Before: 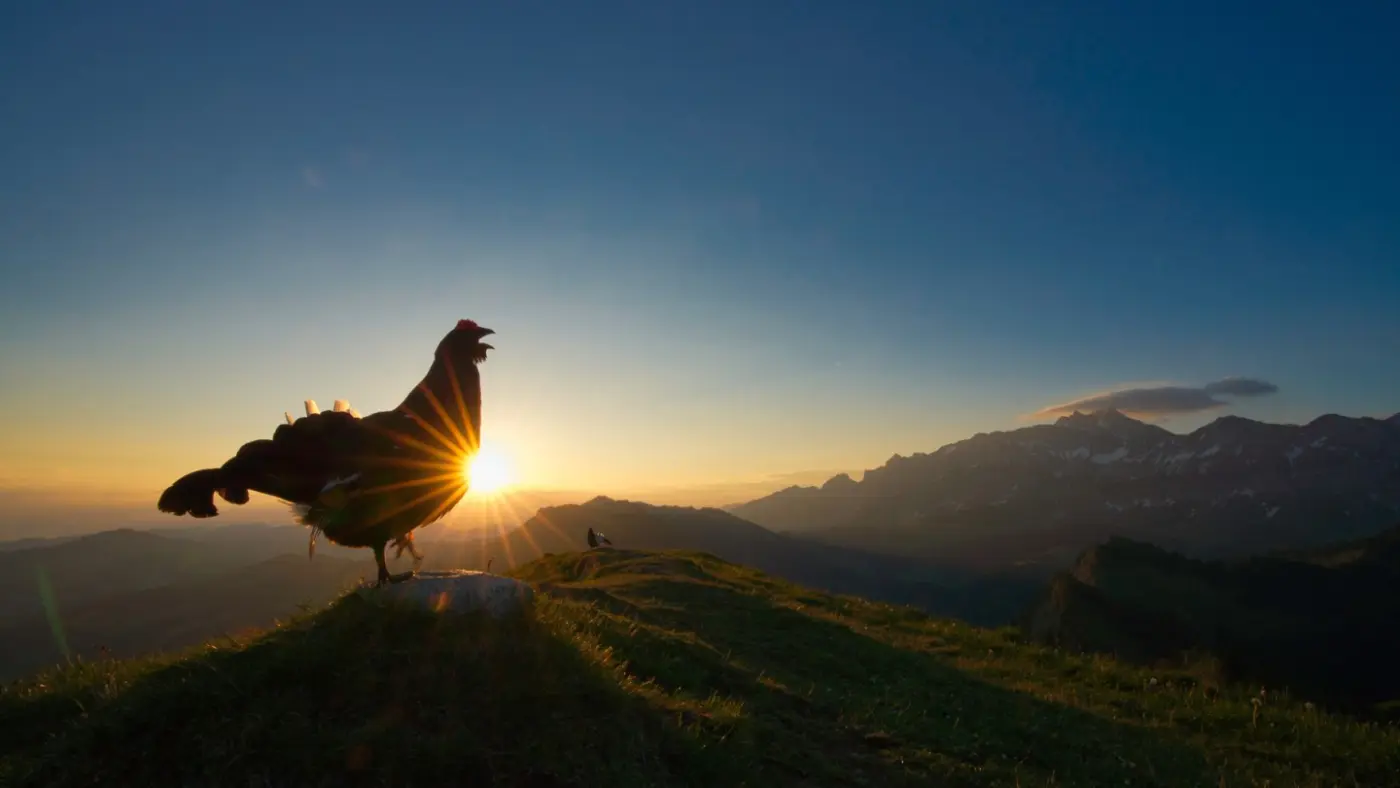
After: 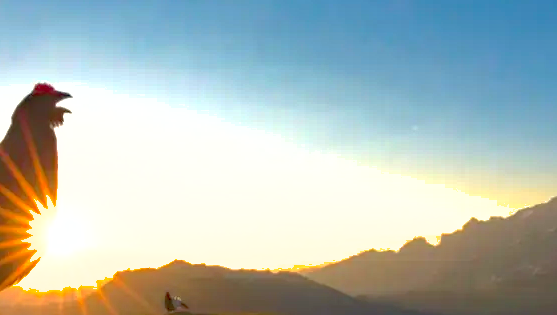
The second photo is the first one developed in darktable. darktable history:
exposure: black level correction 0, exposure 1.44 EV, compensate highlight preservation false
crop: left 30.243%, top 30.047%, right 29.93%, bottom 29.963%
haze removal: compatibility mode true, adaptive false
shadows and highlights: highlights color adjustment 73.86%
